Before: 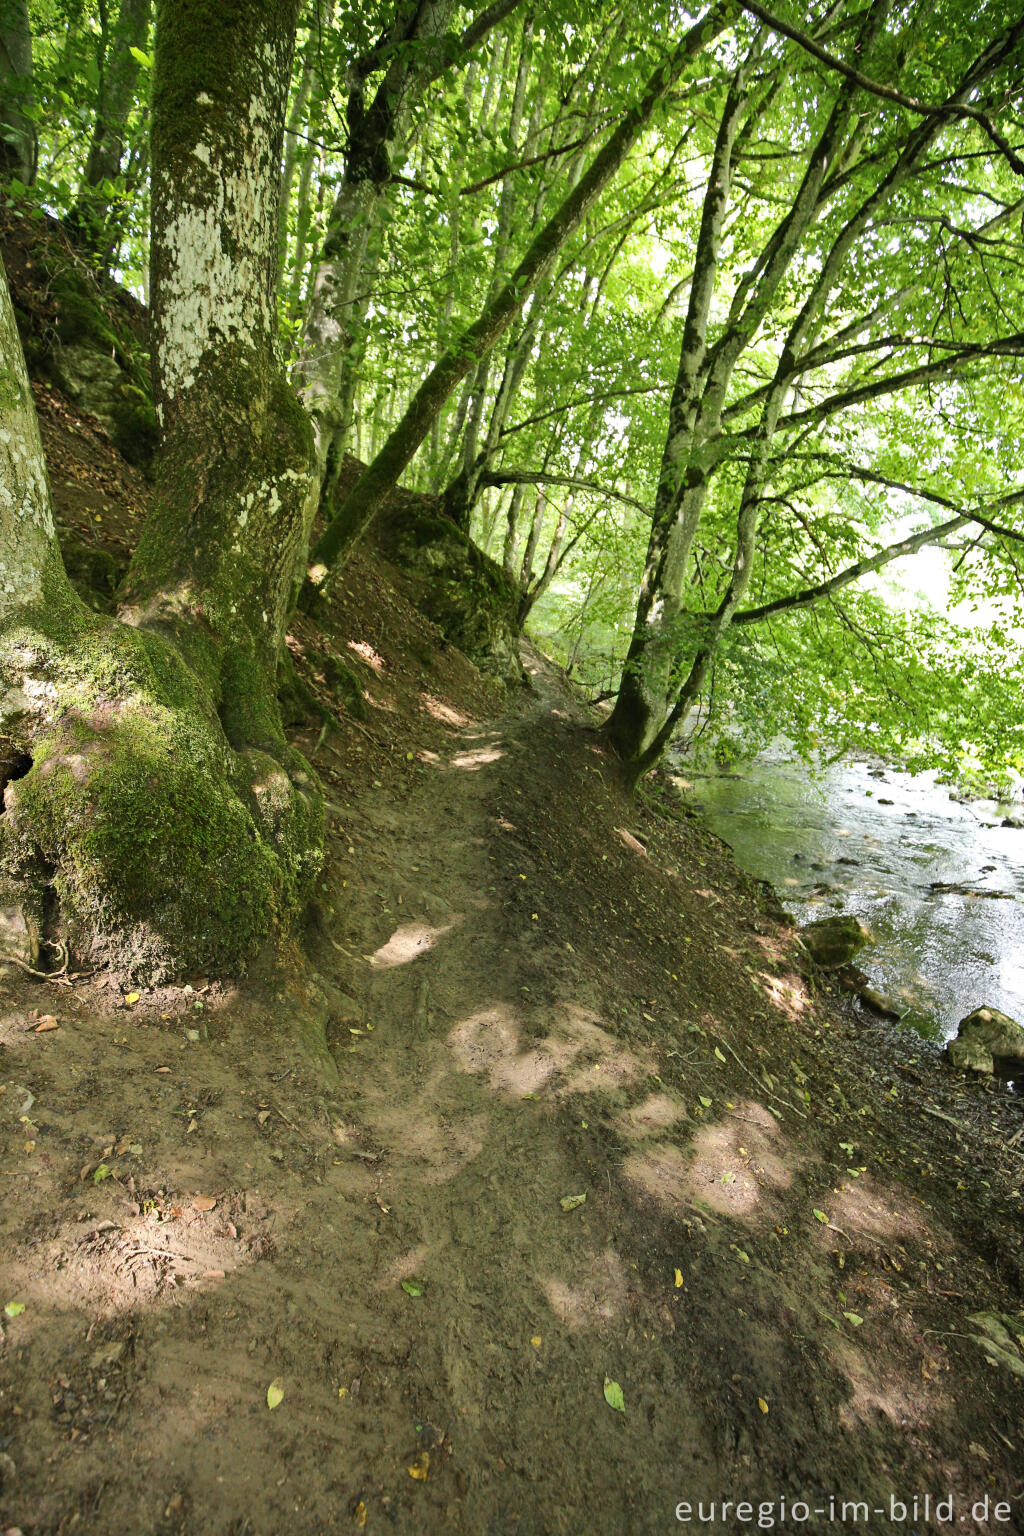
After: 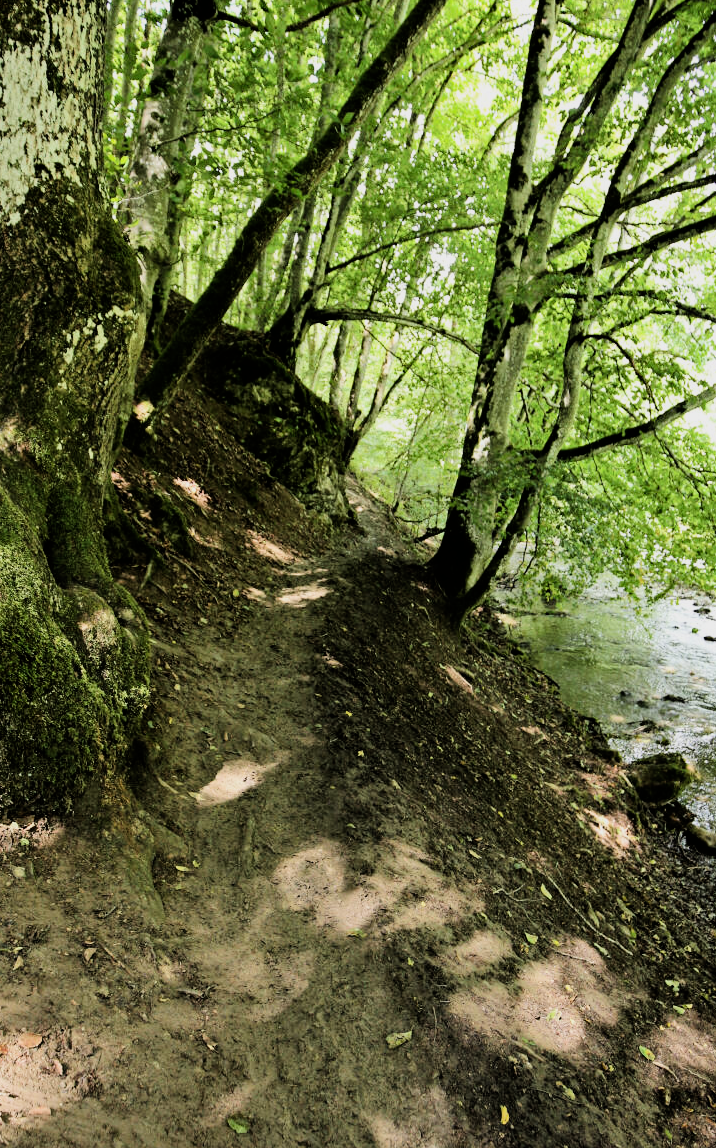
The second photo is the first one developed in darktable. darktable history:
crop and rotate: left 17.046%, top 10.659%, right 12.989%, bottom 14.553%
filmic rgb: black relative exposure -5 EV, hardness 2.88, contrast 1.5
